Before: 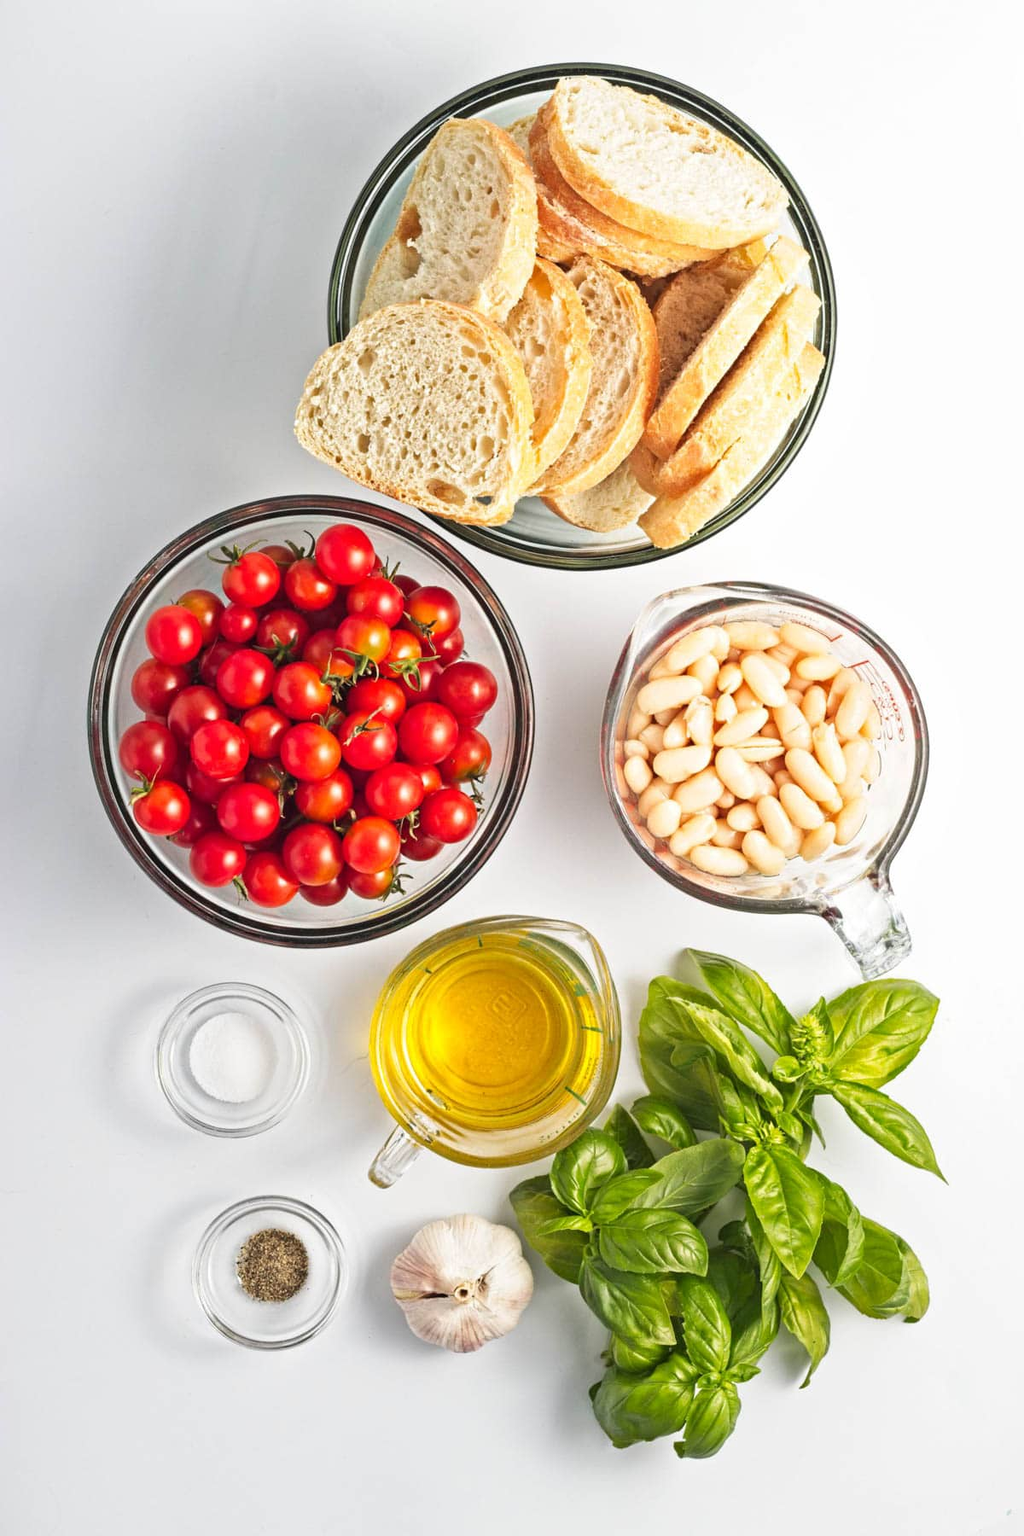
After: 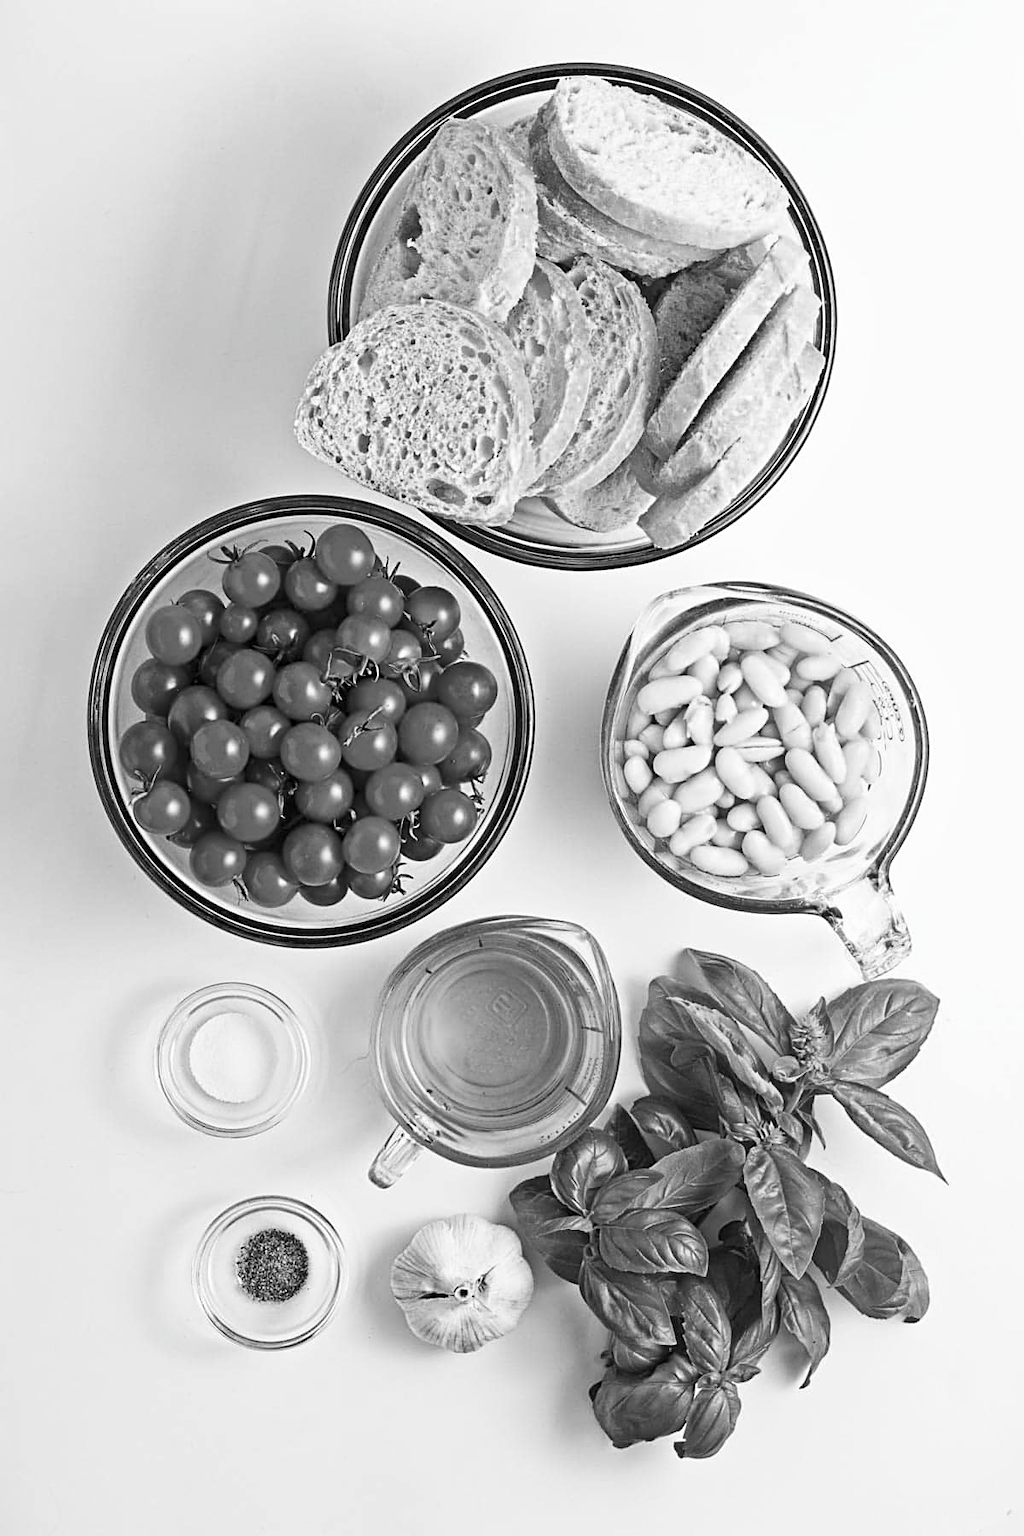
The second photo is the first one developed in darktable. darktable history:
haze removal: strength 0.431, compatibility mode true, adaptive false
sharpen: on, module defaults
contrast brightness saturation: contrast 0.143
color calibration: output gray [0.253, 0.26, 0.487, 0], illuminant as shot in camera, x 0.358, y 0.373, temperature 4628.91 K
color correction: highlights b* -0.022, saturation 1.11
